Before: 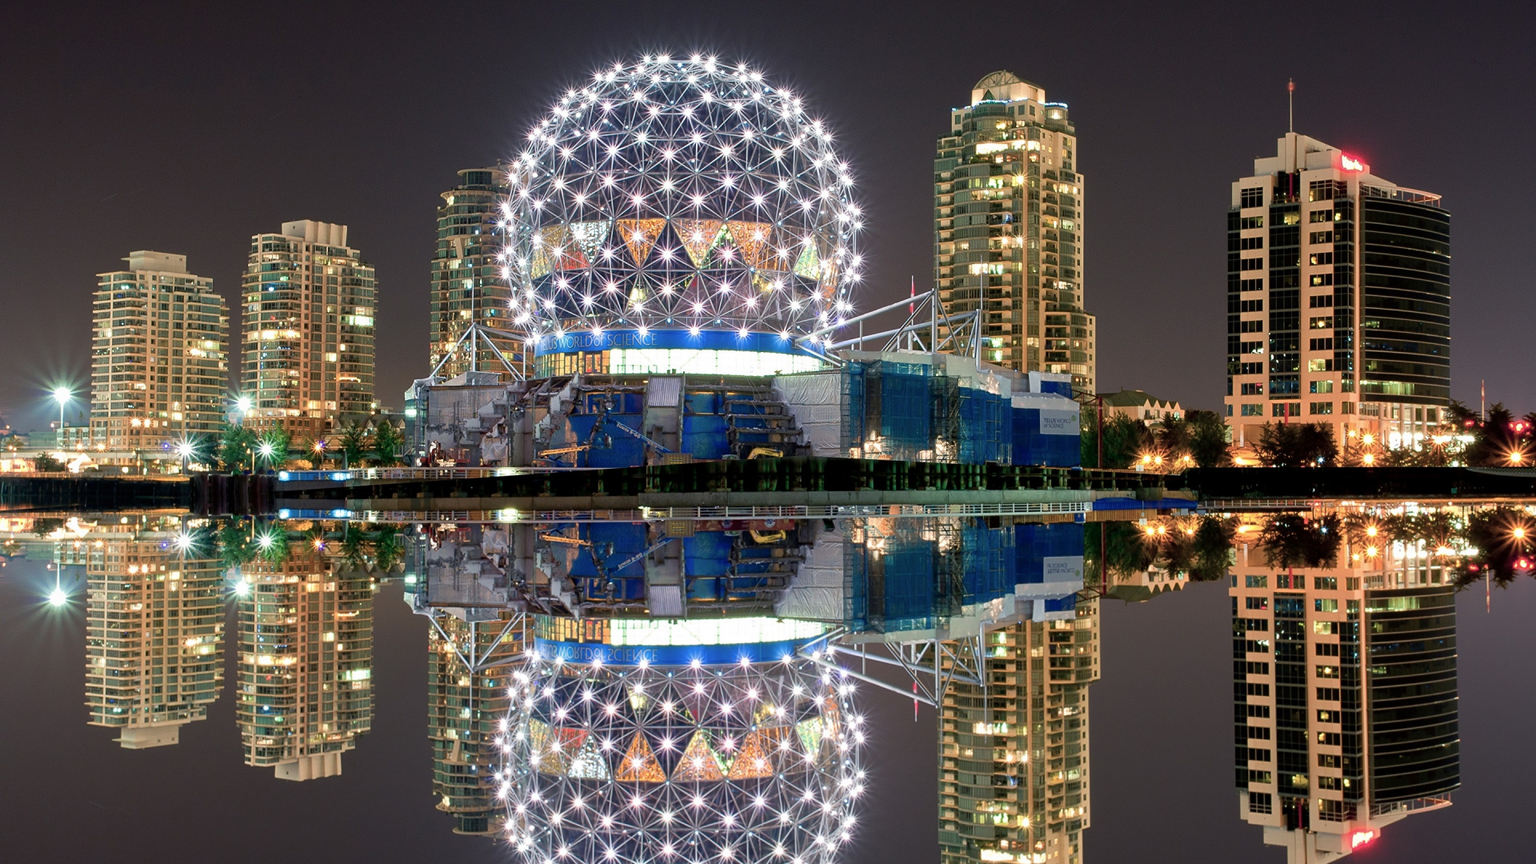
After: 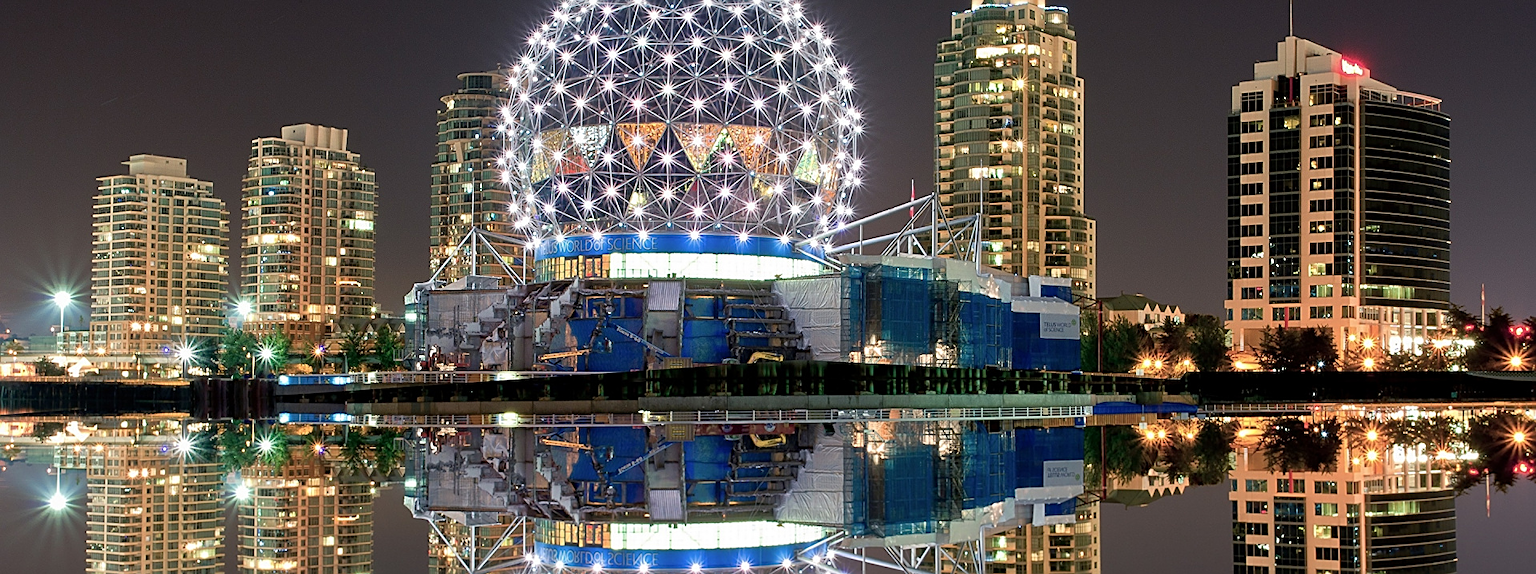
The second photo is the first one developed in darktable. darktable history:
crop: top 11.185%, bottom 22.259%
sharpen: on, module defaults
